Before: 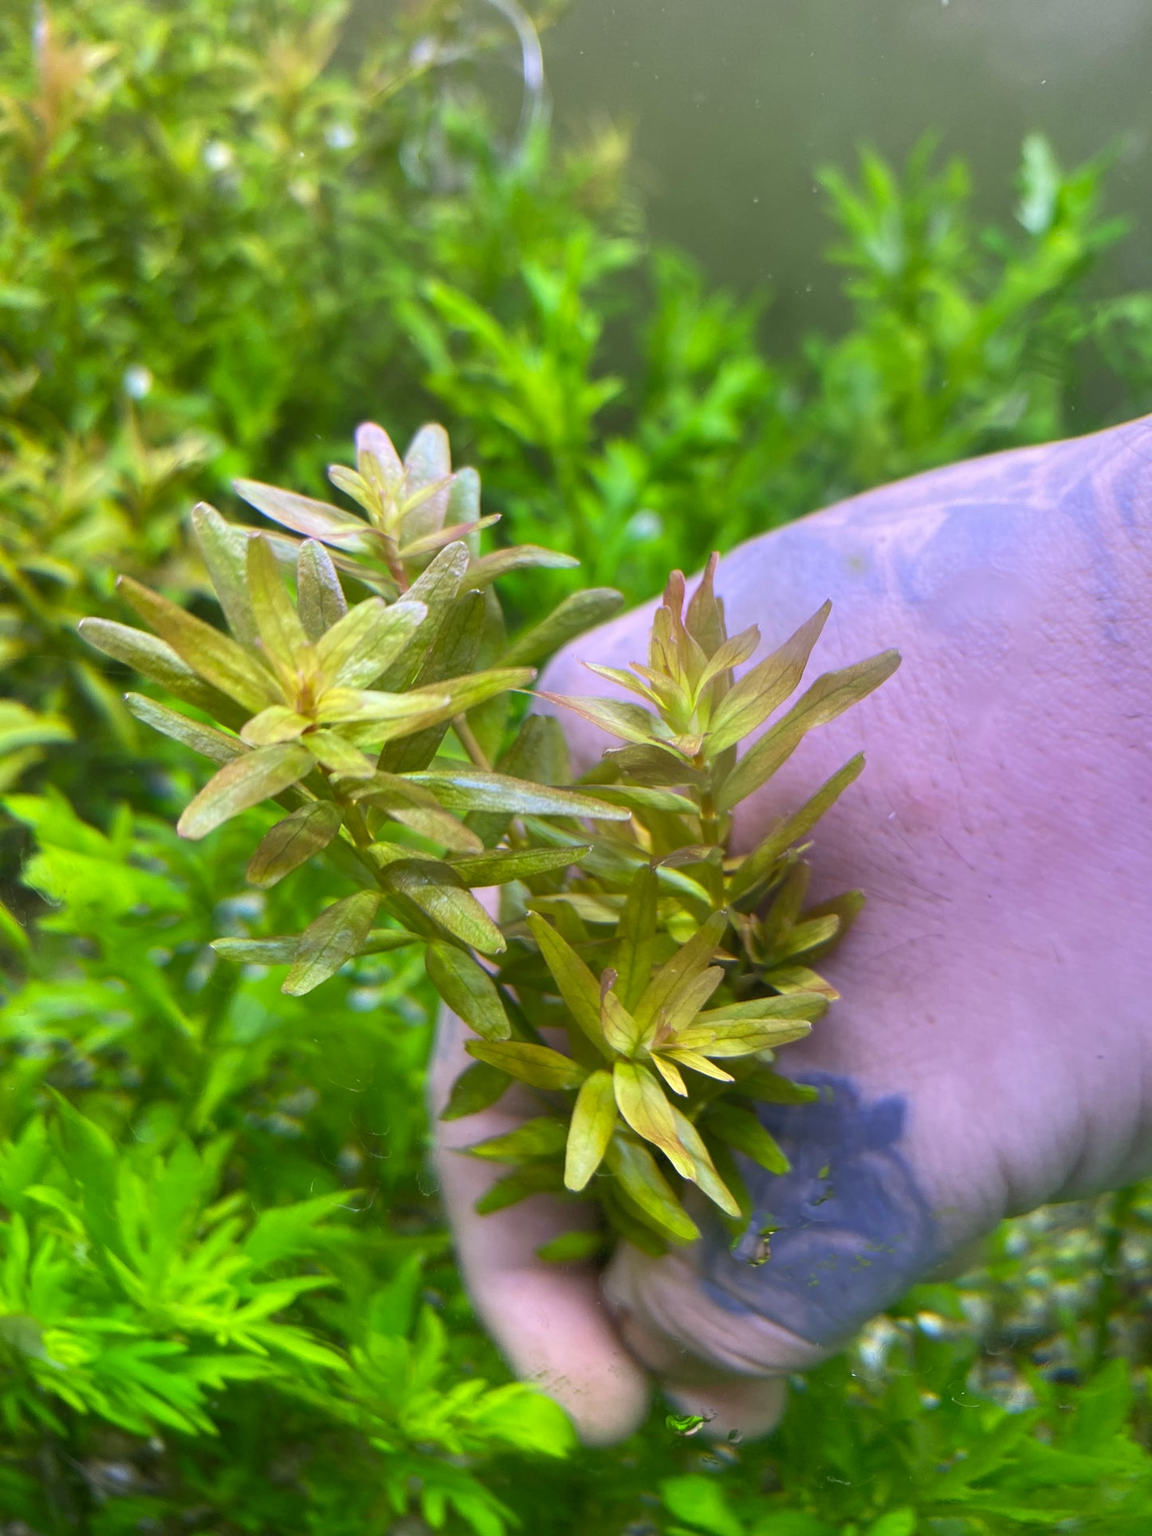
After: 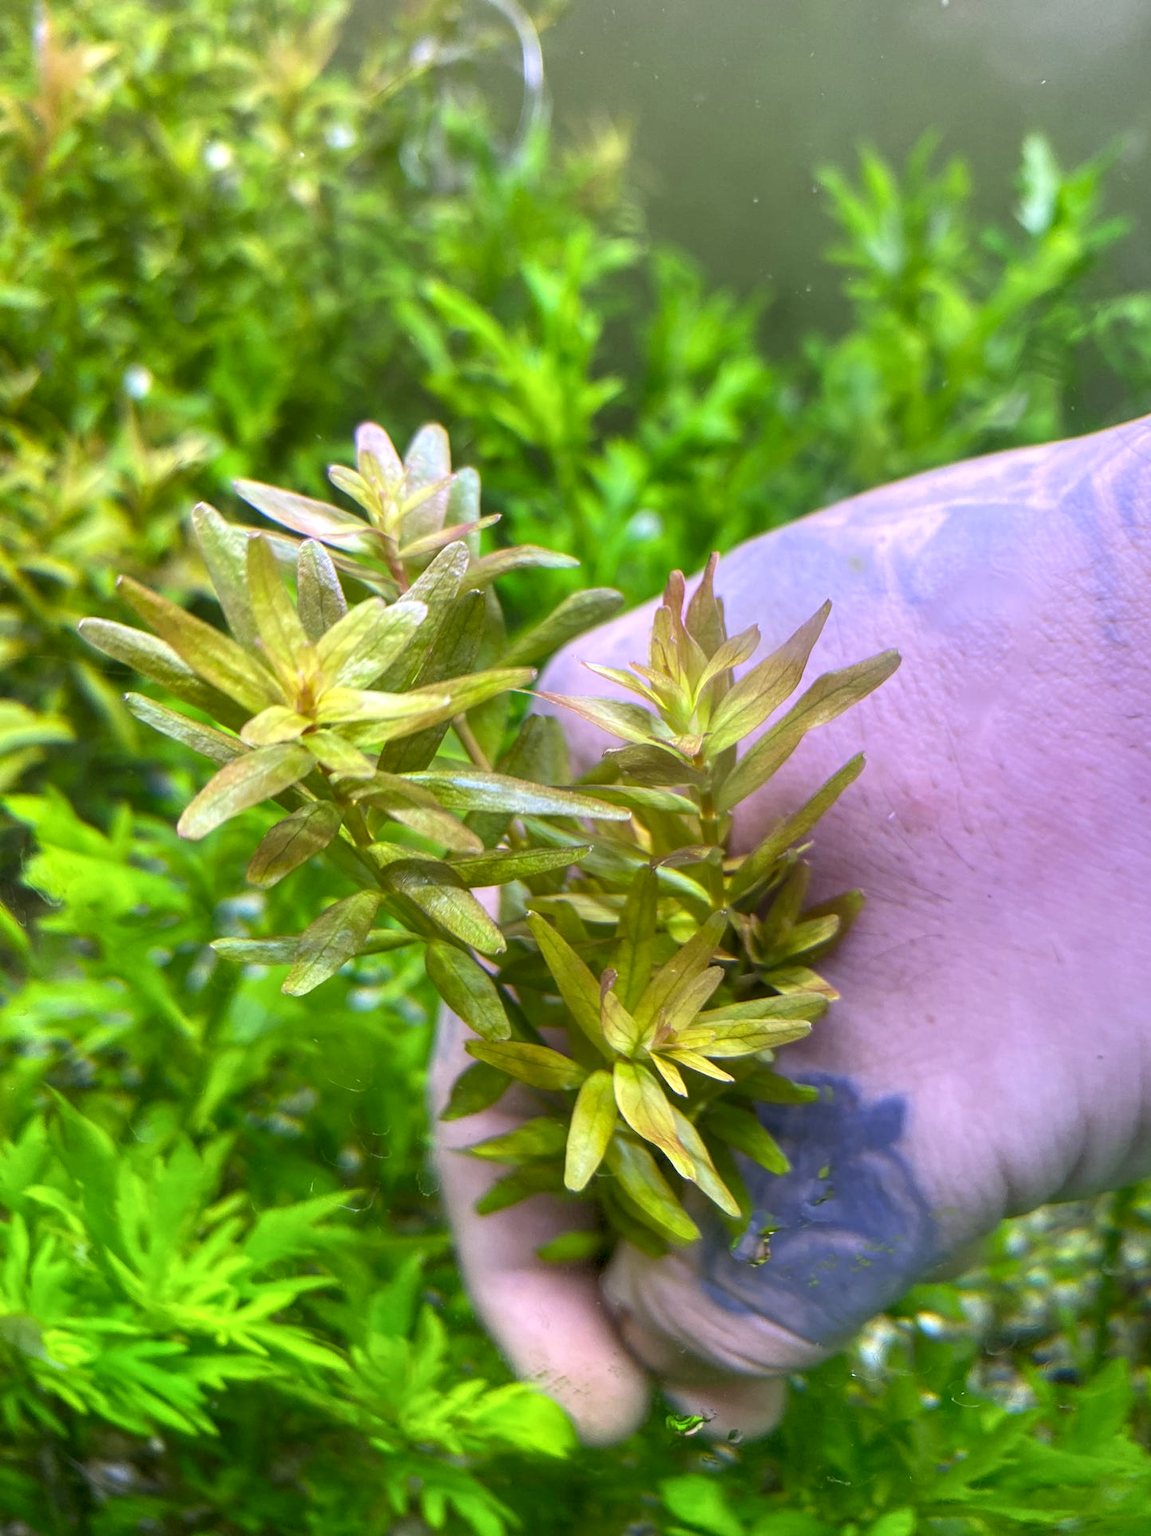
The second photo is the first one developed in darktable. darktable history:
exposure: black level correction 0.001, exposure 0.191 EV, compensate highlight preservation false
local contrast: on, module defaults
